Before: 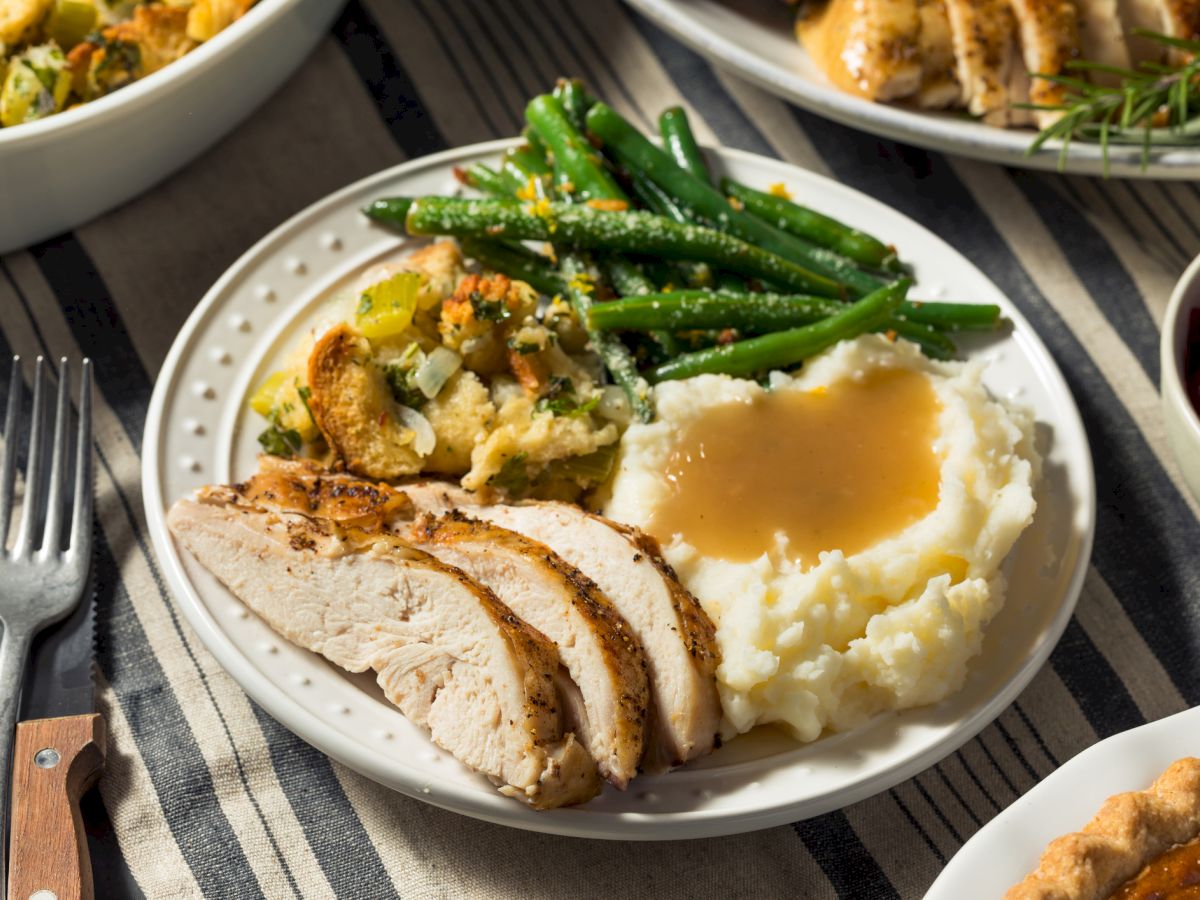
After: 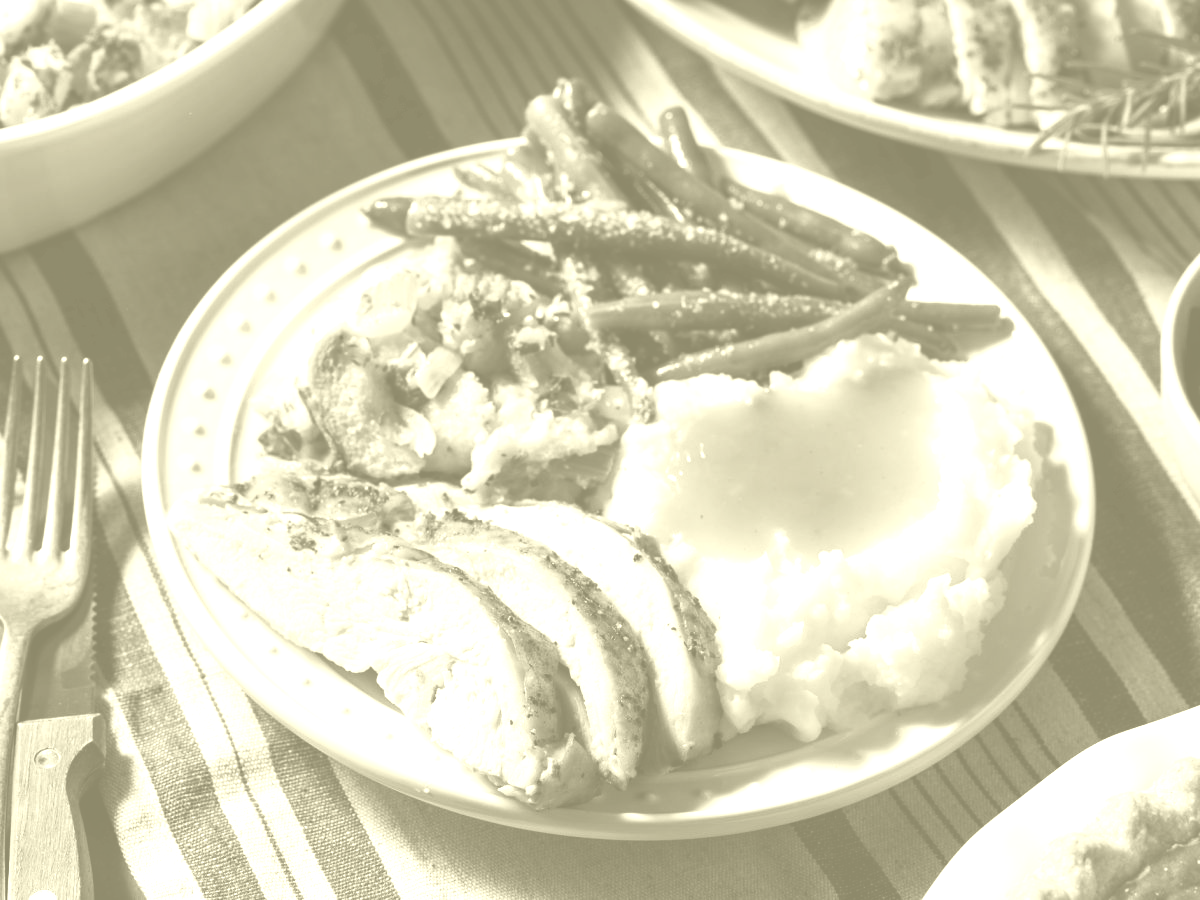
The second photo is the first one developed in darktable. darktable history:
tone equalizer: -8 EV -1.08 EV, -7 EV -1.01 EV, -6 EV -0.867 EV, -5 EV -0.578 EV, -3 EV 0.578 EV, -2 EV 0.867 EV, -1 EV 1.01 EV, +0 EV 1.08 EV, edges refinement/feathering 500, mask exposure compensation -1.57 EV, preserve details no
colorize: hue 43.2°, saturation 40%, version 1
